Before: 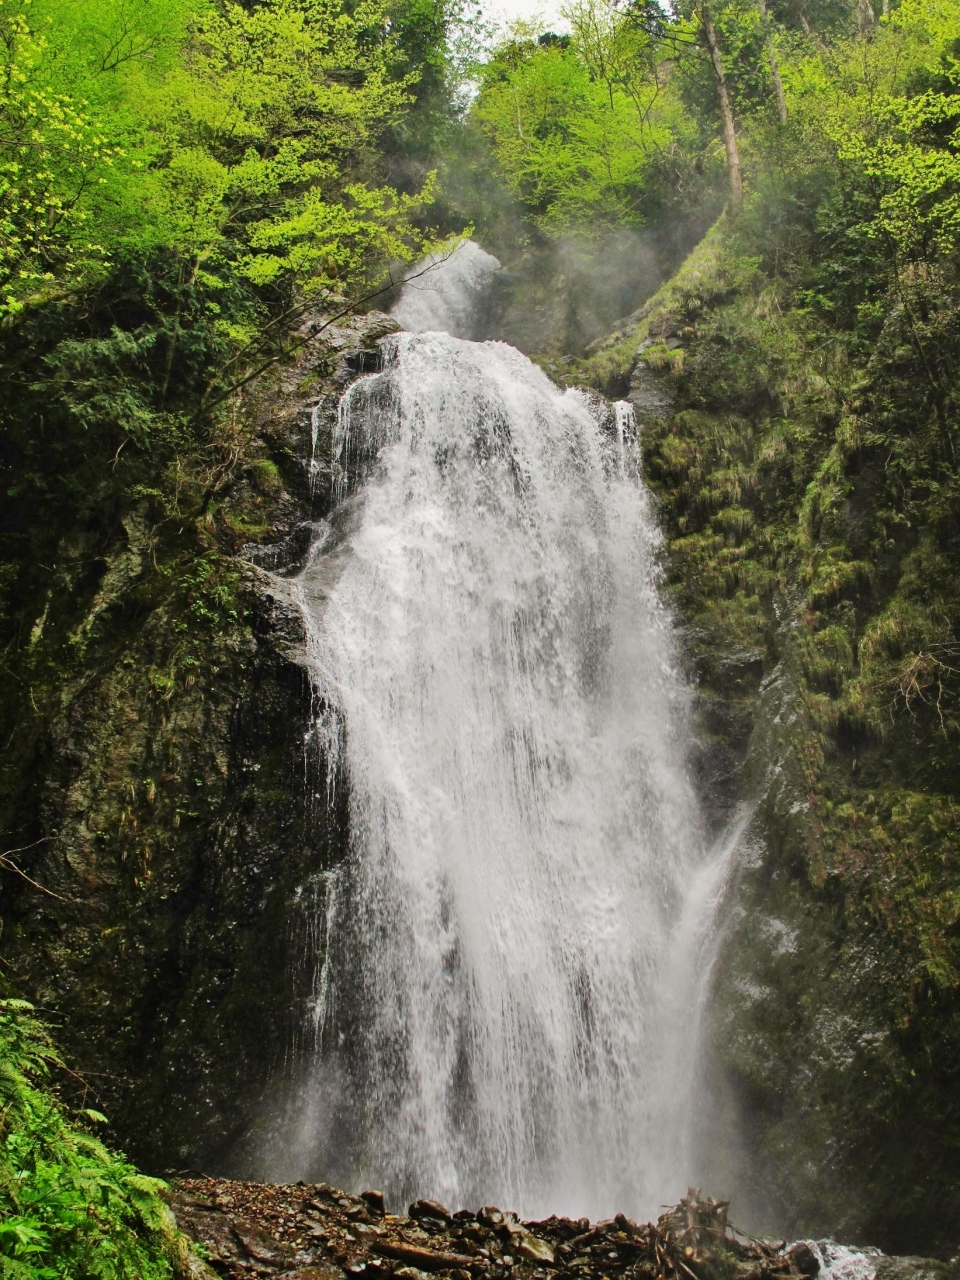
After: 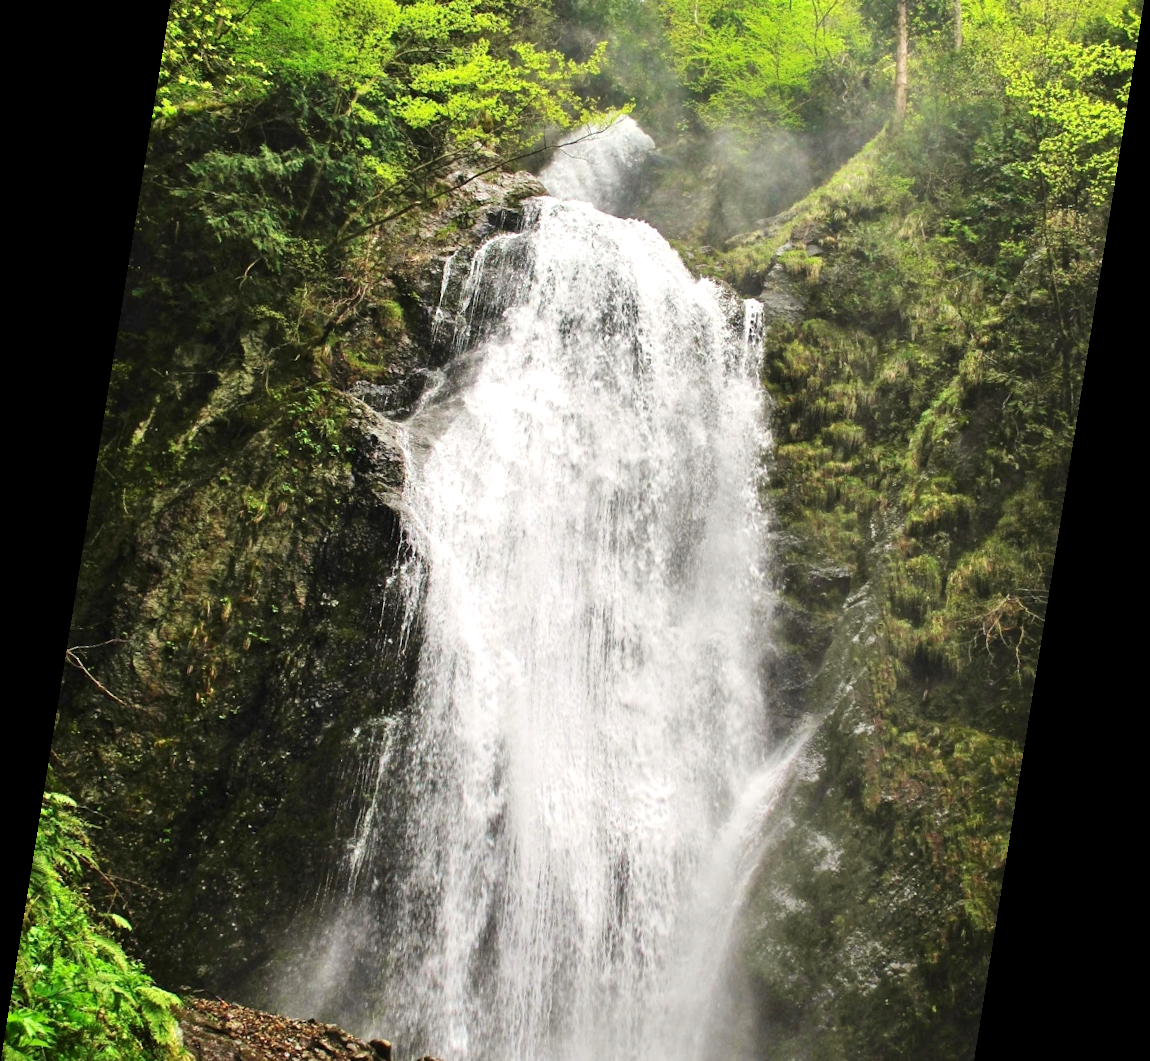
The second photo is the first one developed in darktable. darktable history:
exposure: exposure 0.648 EV, compensate highlight preservation false
crop: top 13.819%, bottom 11.169%
rotate and perspective: rotation 9.12°, automatic cropping off
